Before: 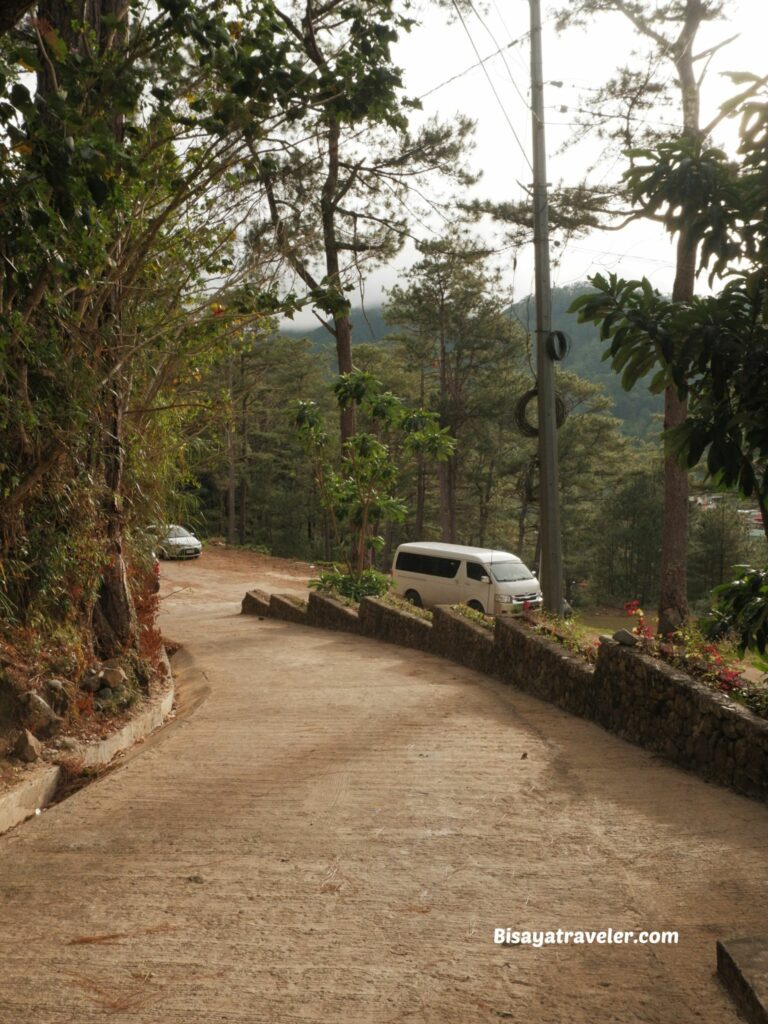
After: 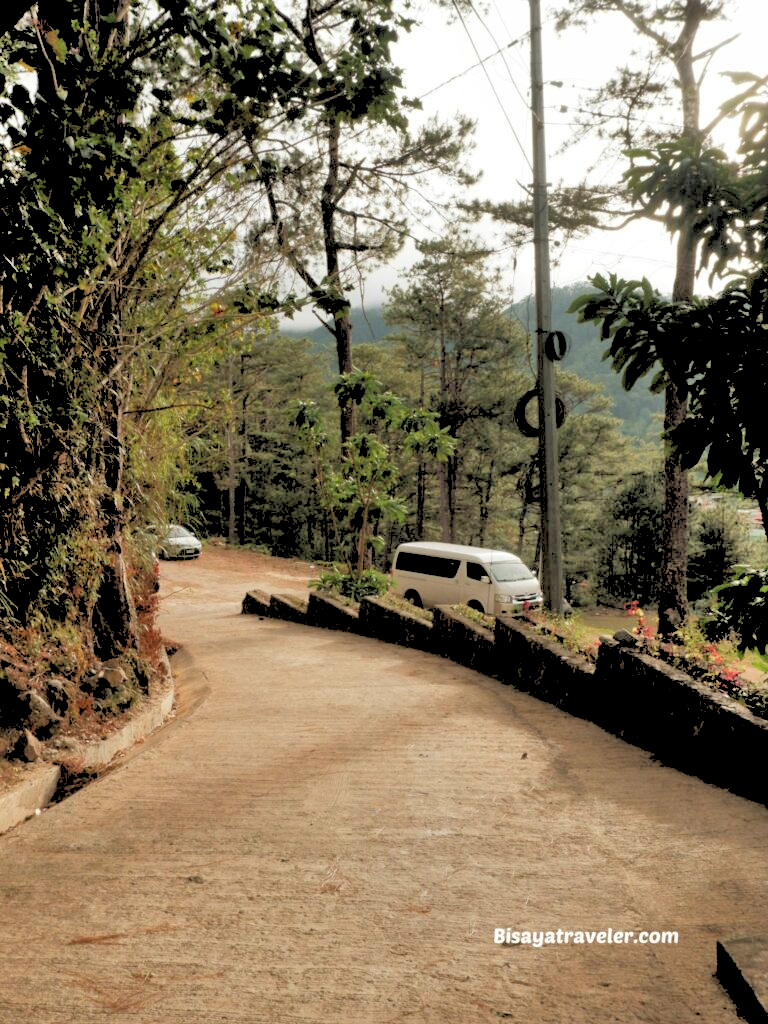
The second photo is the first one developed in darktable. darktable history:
rgb levels: levels [[0.027, 0.429, 0.996], [0, 0.5, 1], [0, 0.5, 1]]
shadows and highlights: shadows 53, soften with gaussian
